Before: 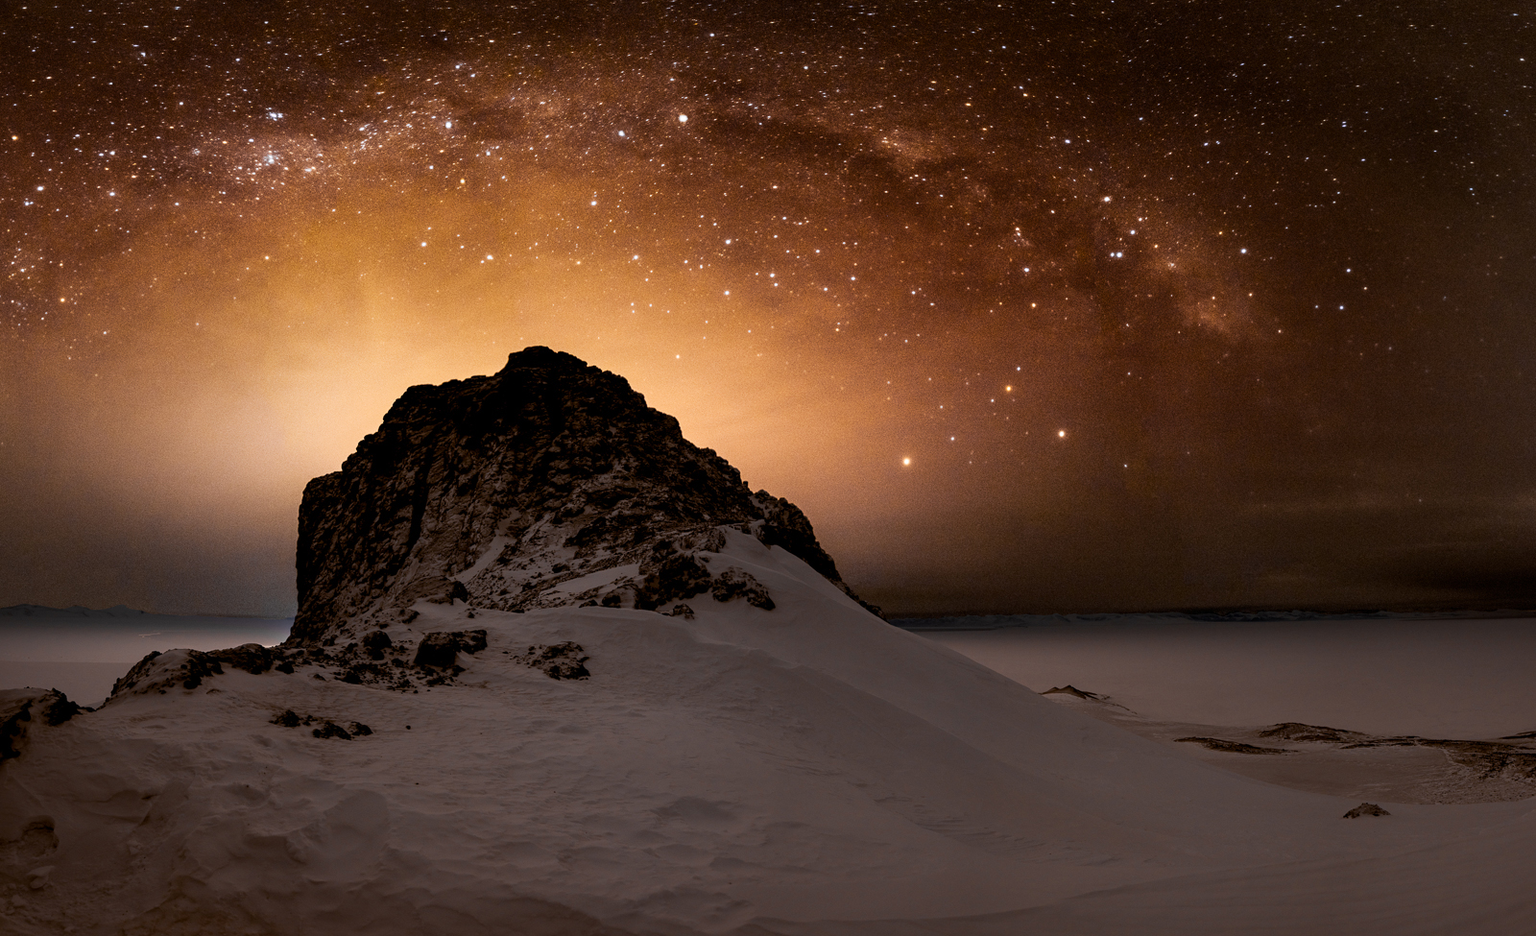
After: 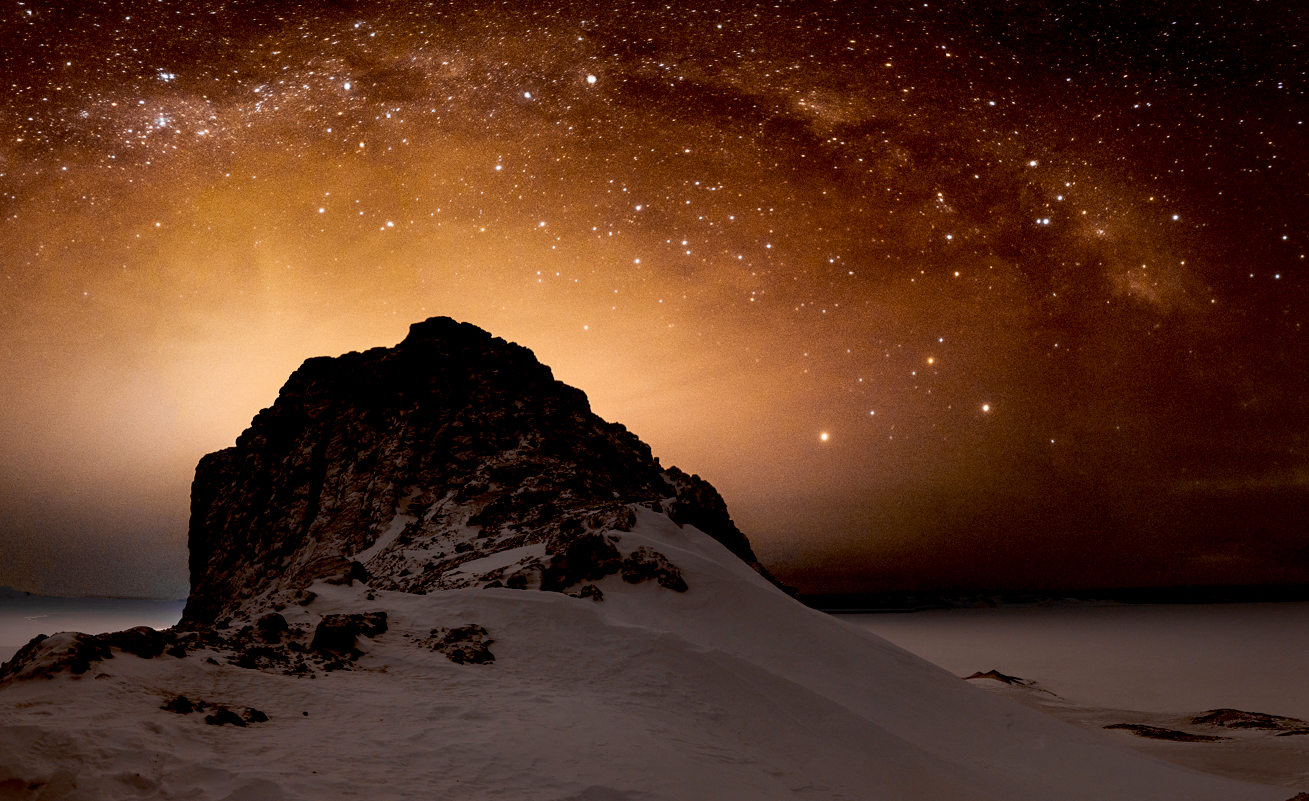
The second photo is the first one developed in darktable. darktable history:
crop and rotate: left 7.608%, top 4.538%, right 10.539%, bottom 13.271%
exposure: black level correction 0.011, compensate highlight preservation false
